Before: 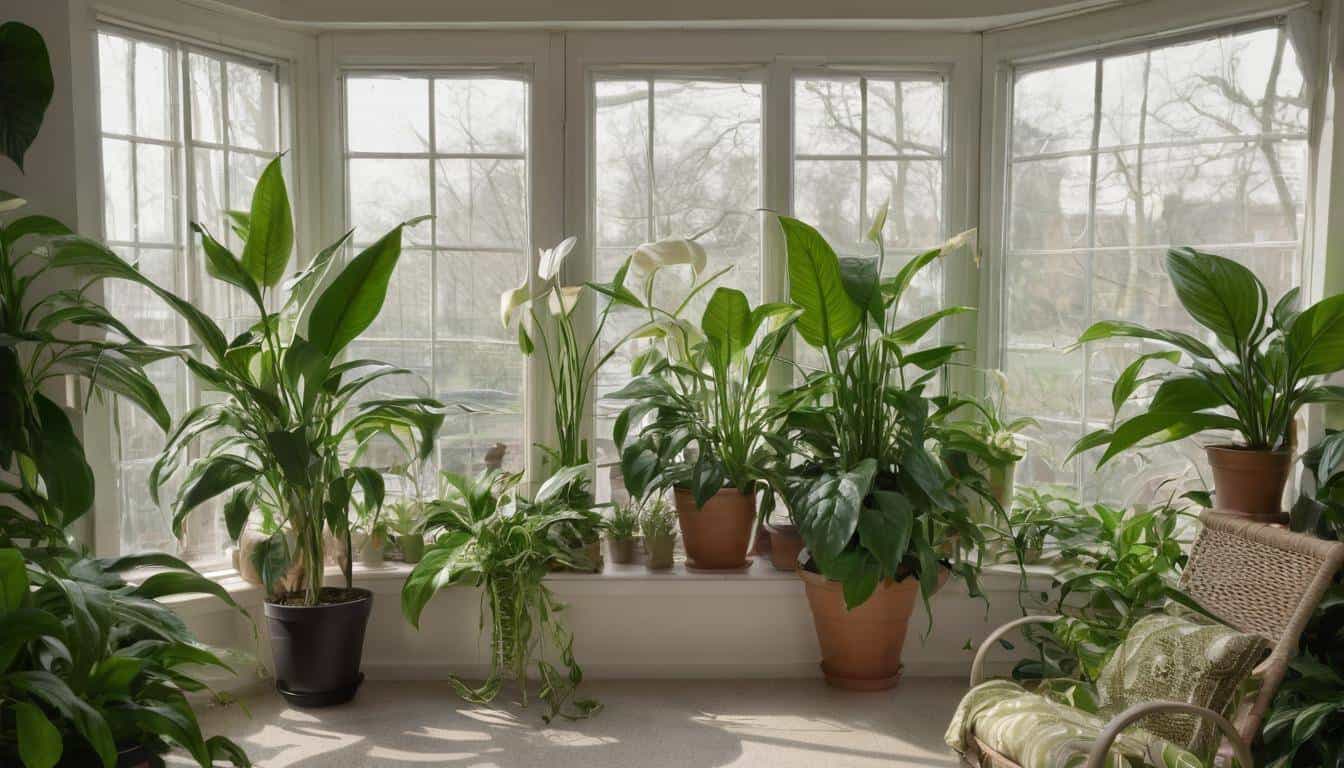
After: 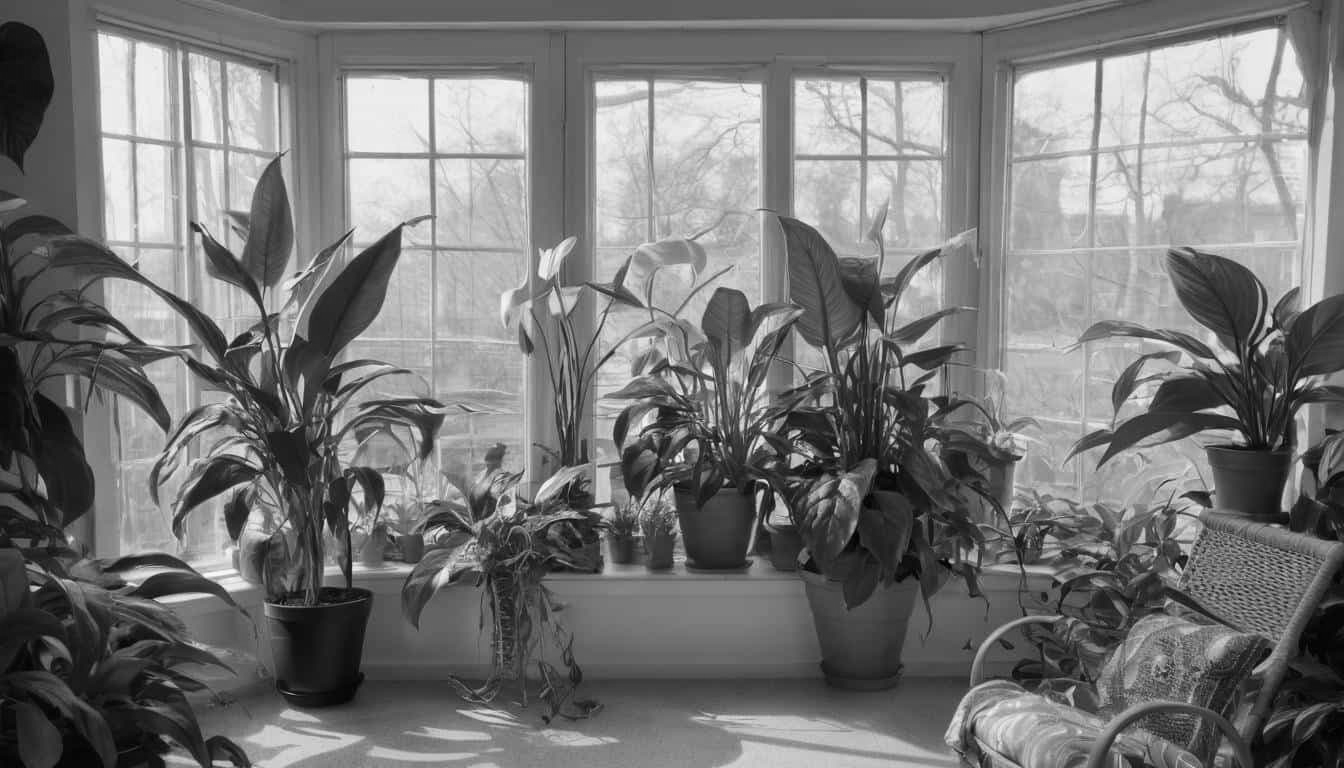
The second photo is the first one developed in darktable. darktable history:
color calibration: output gray [0.267, 0.423, 0.261, 0], illuminant same as pipeline (D50), adaptation none (bypass)
contrast brightness saturation: contrast 0.09, saturation 0.28
